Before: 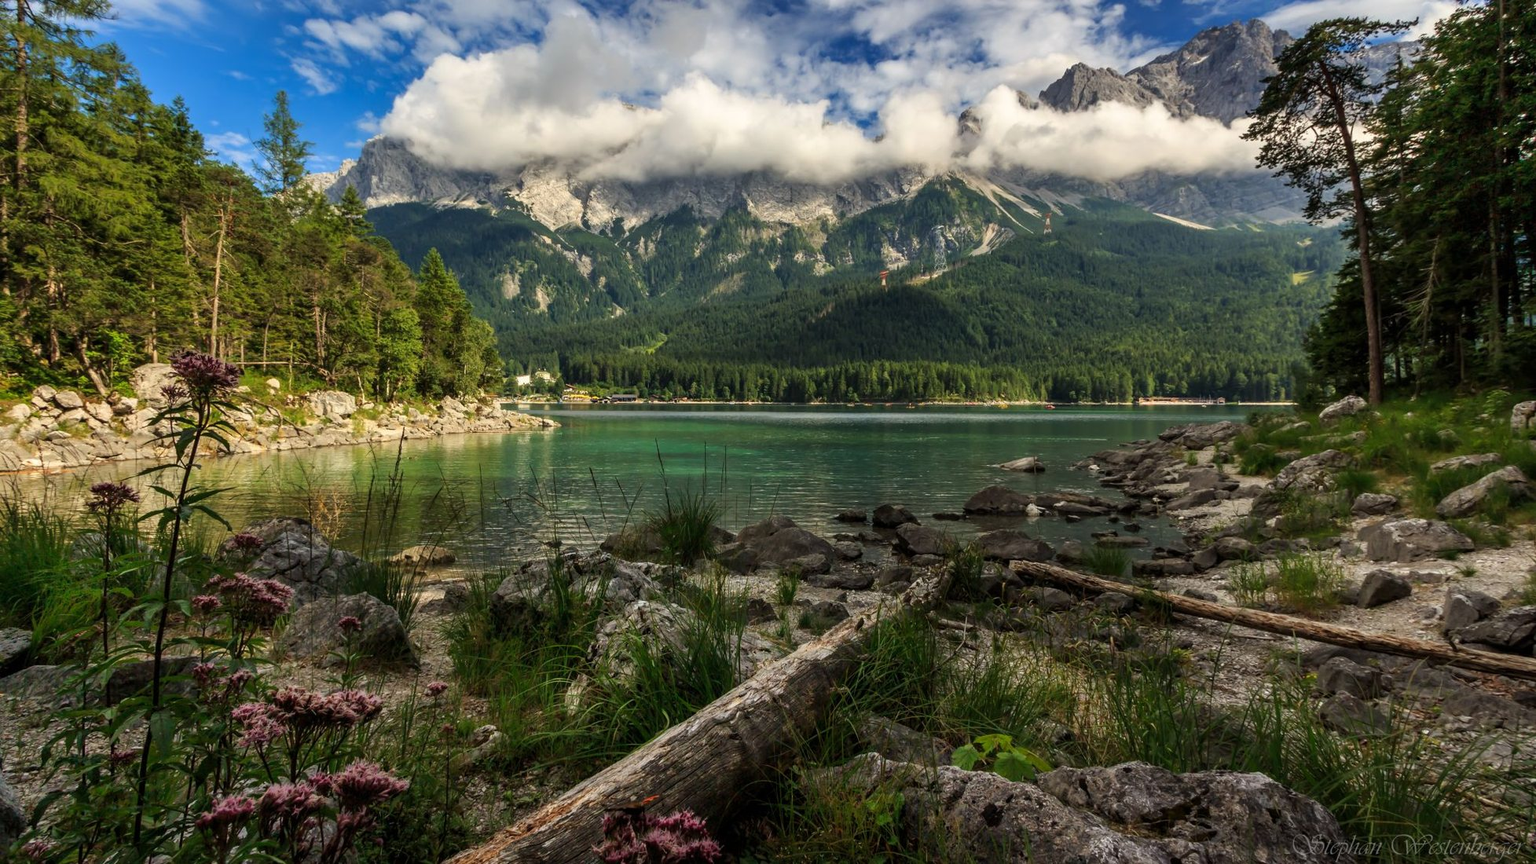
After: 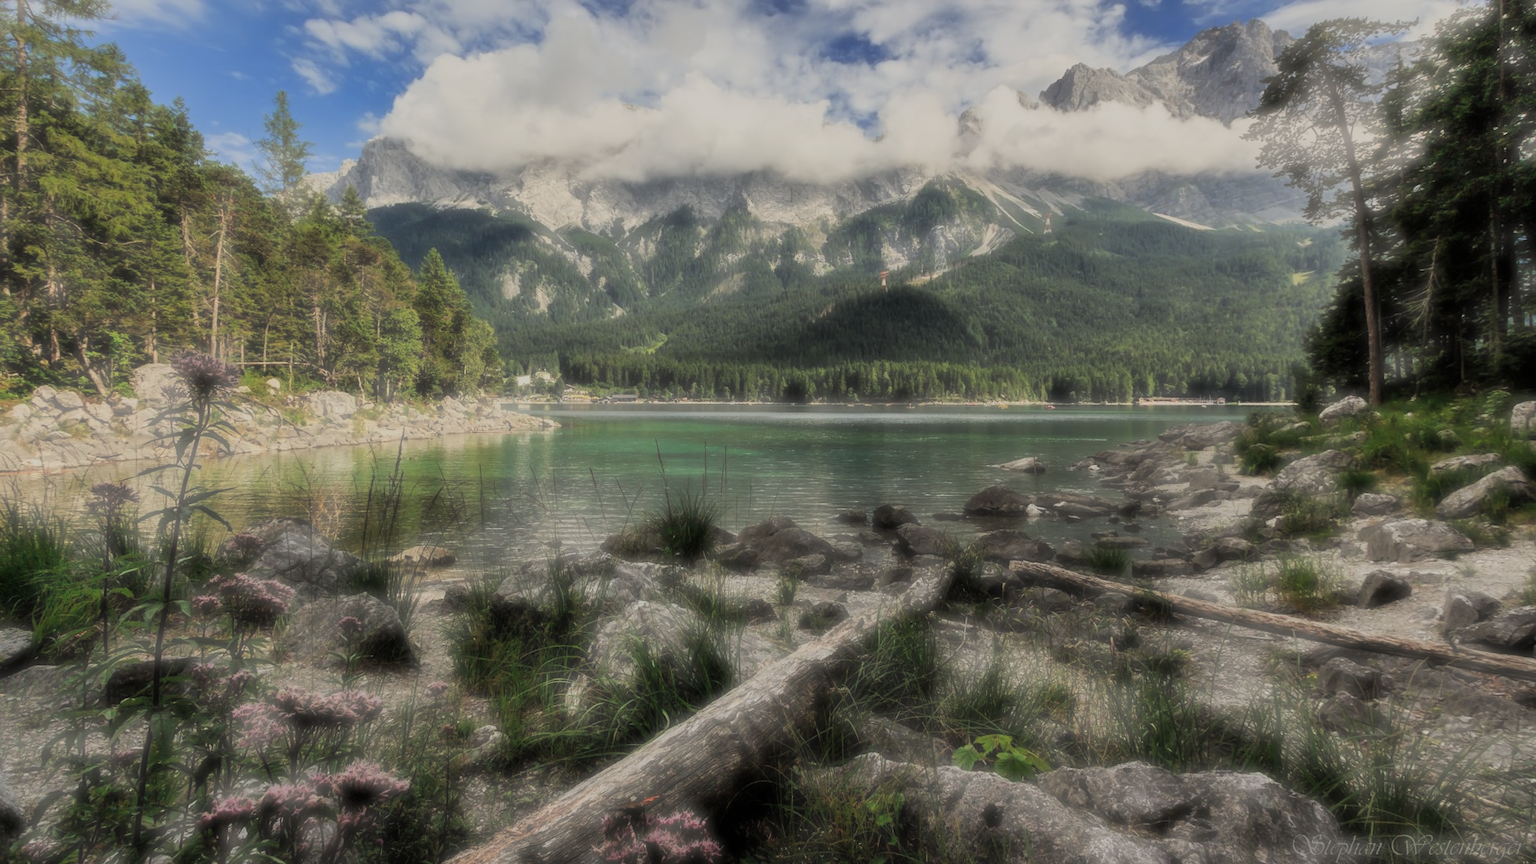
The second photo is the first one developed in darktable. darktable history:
haze removal: strength -0.894, distance 0.225, compatibility mode true, adaptive false
filmic rgb: black relative exposure -7.65 EV, white relative exposure 4.56 EV, threshold 2.99 EV, hardness 3.61, enable highlight reconstruction true
